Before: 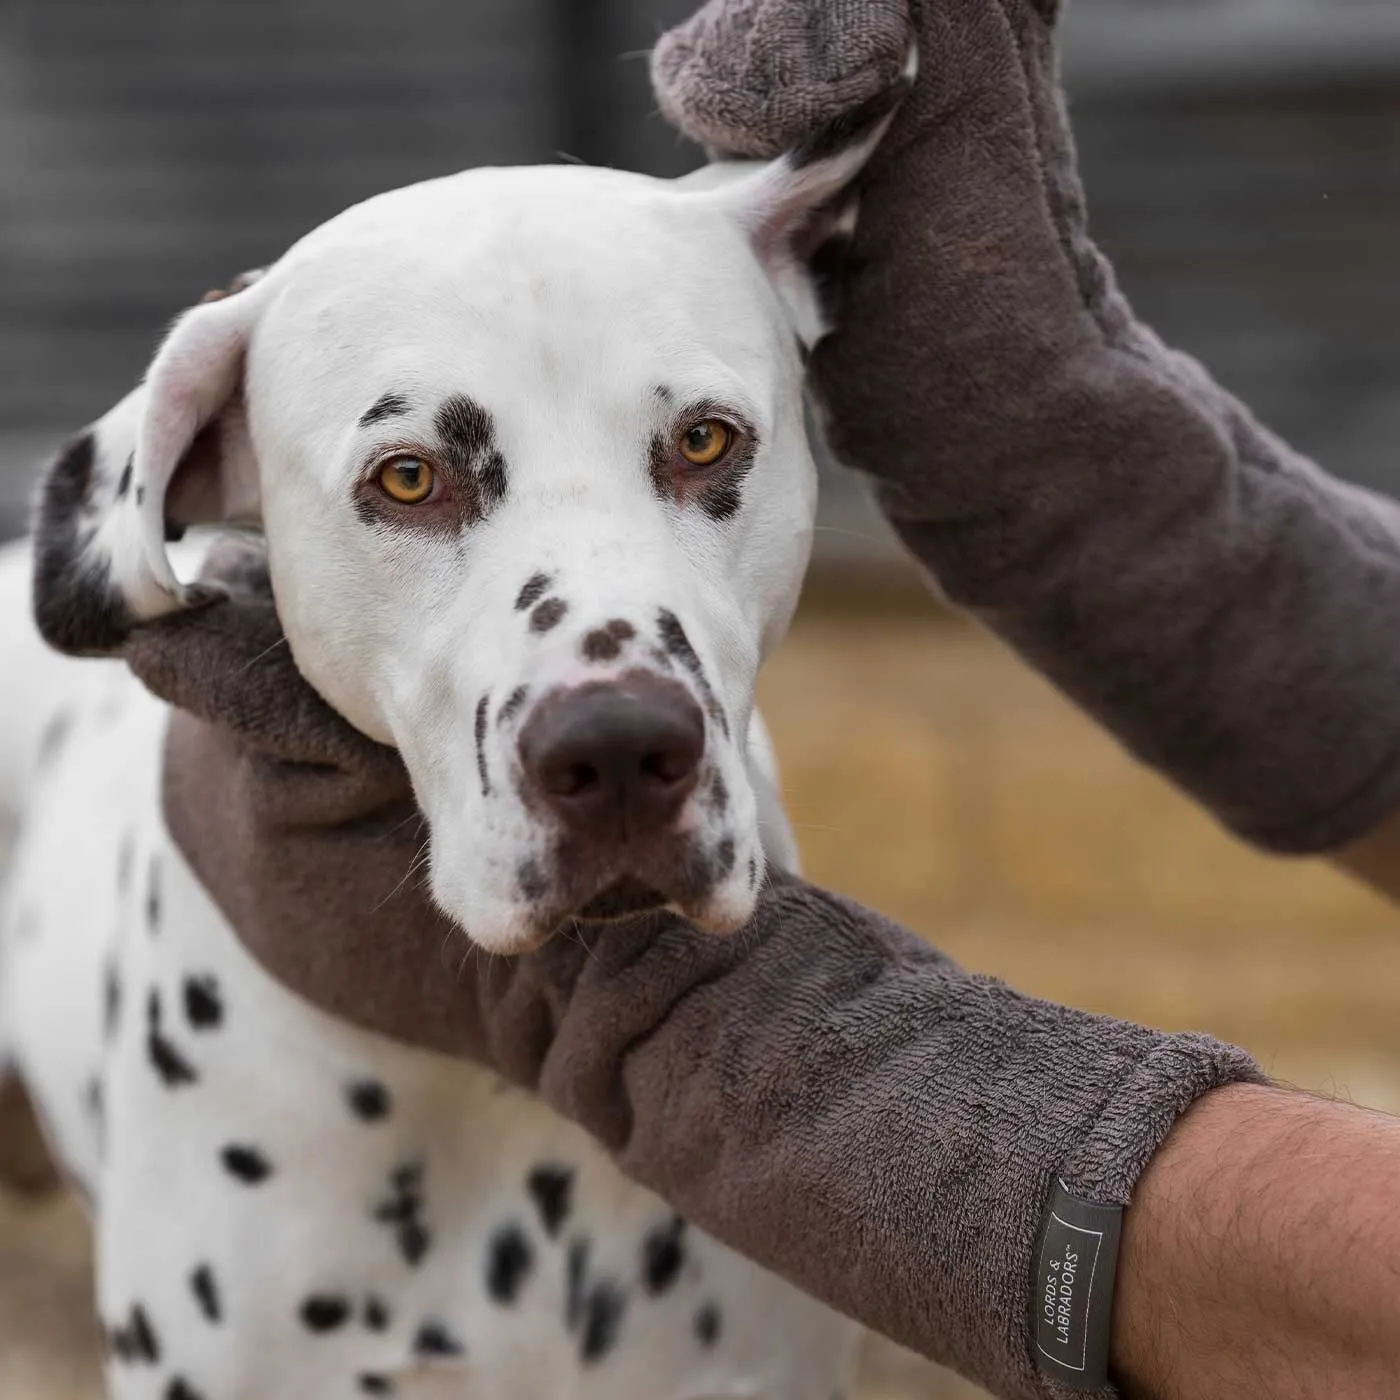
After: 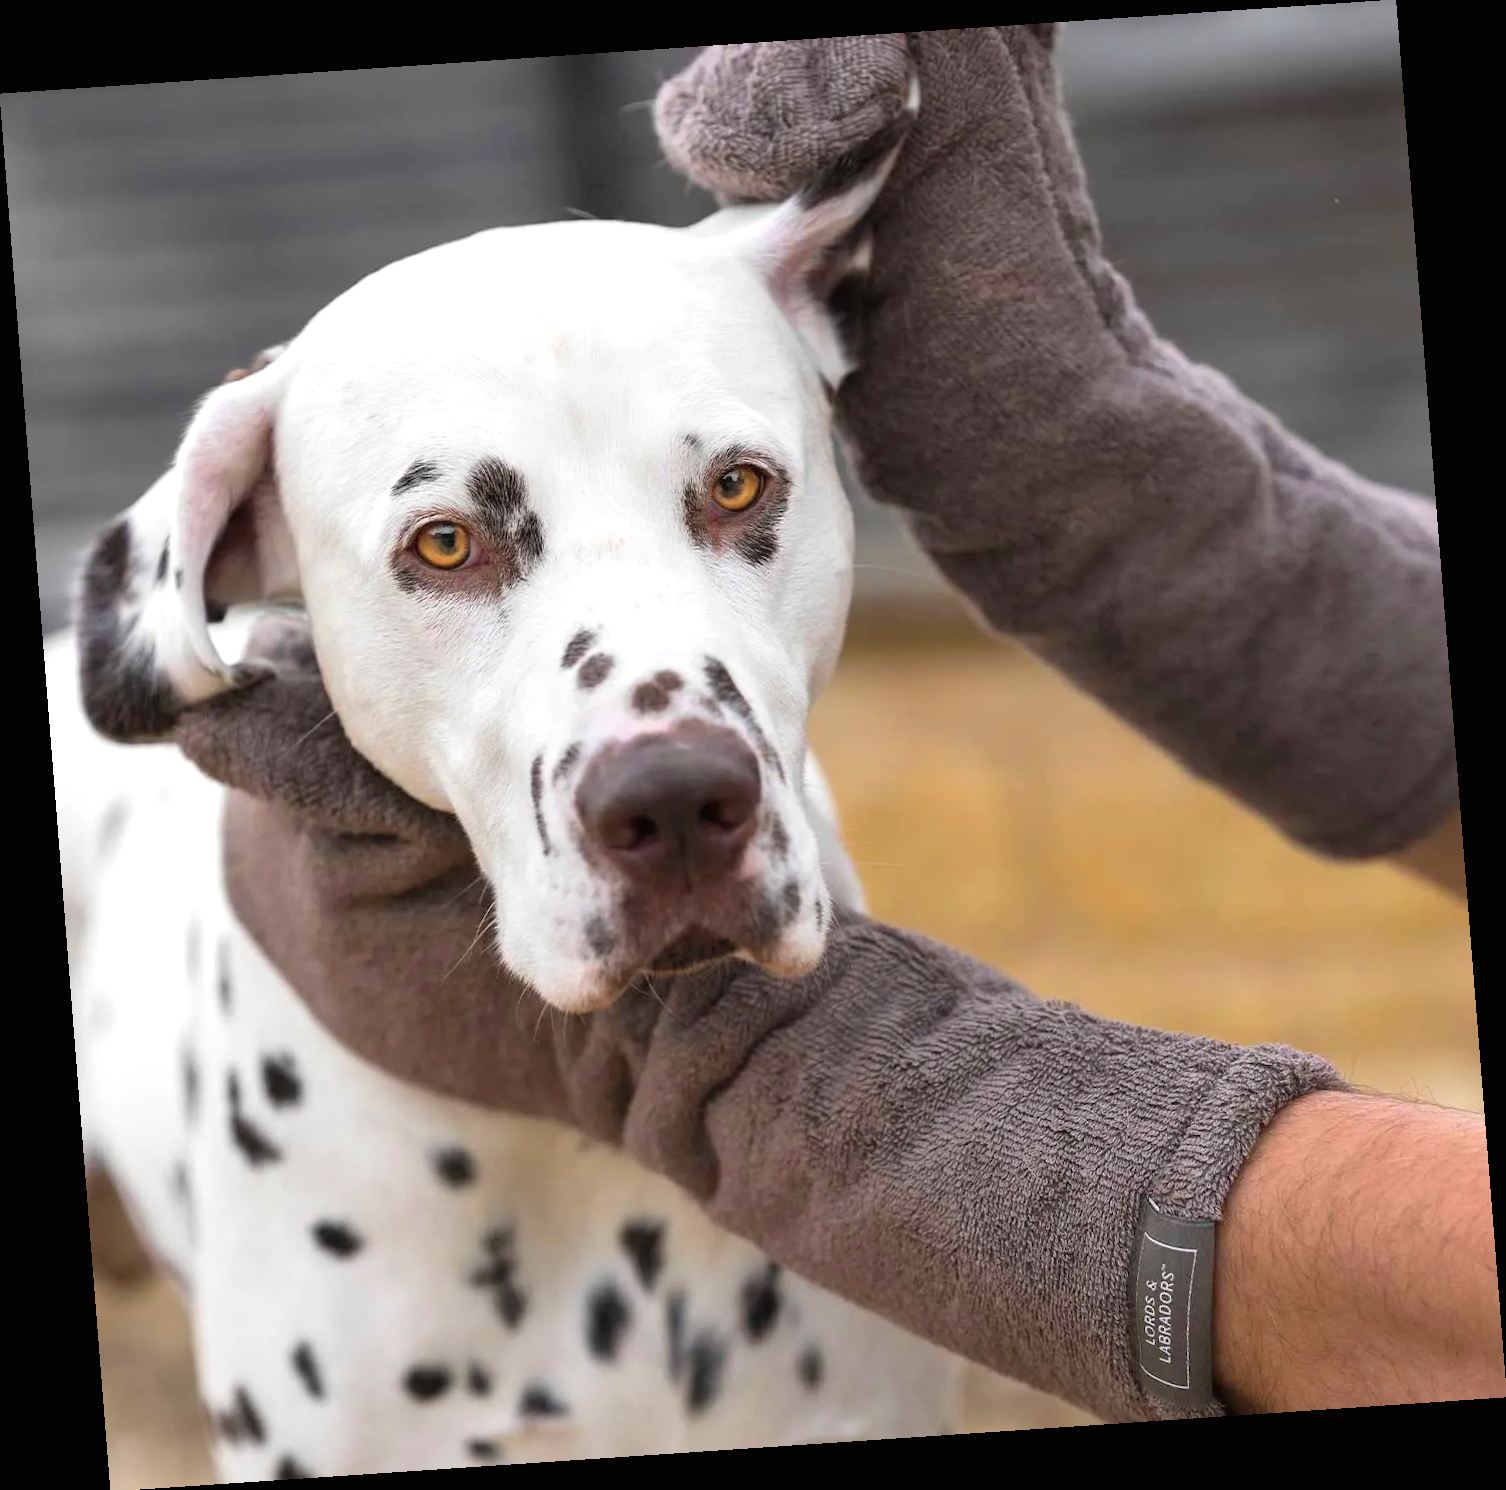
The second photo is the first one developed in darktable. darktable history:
white balance: emerald 1
rotate and perspective: rotation -4.2°, shear 0.006, automatic cropping off
contrast brightness saturation: brightness 0.09, saturation 0.19
exposure: black level correction 0, exposure 0.5 EV, compensate exposure bias true, compensate highlight preservation false
